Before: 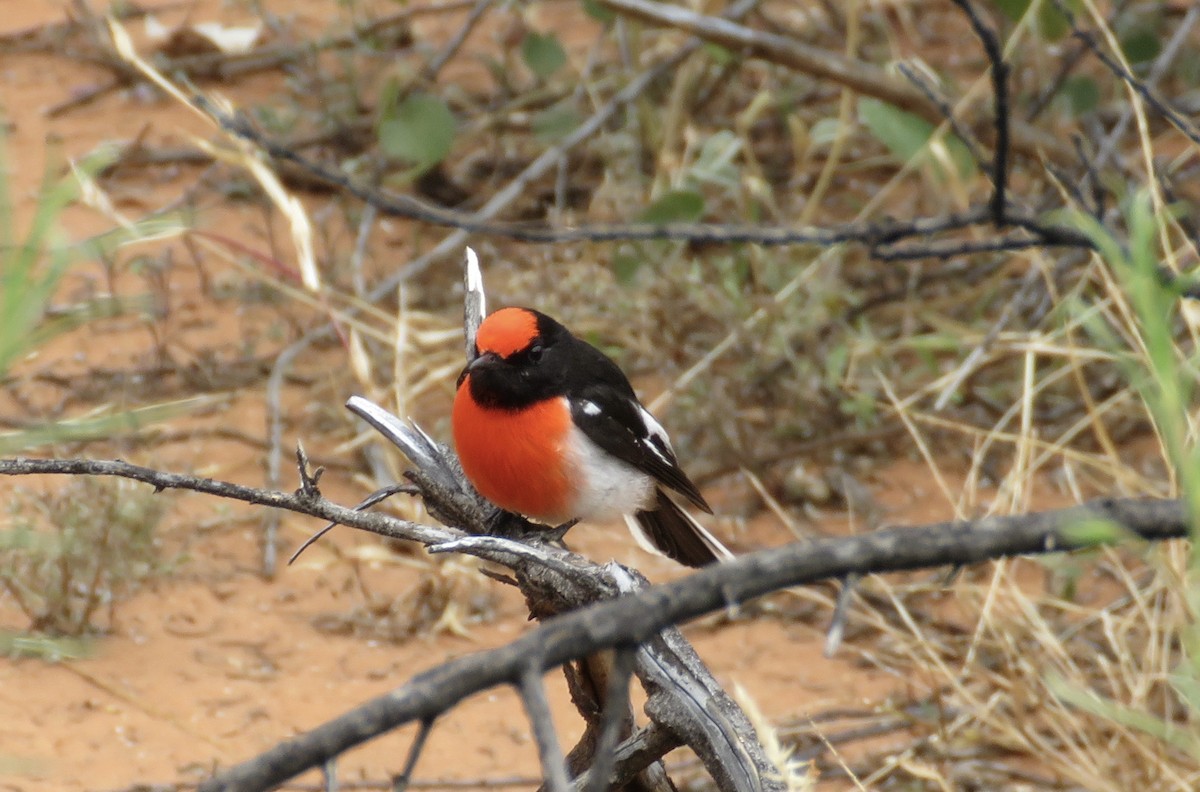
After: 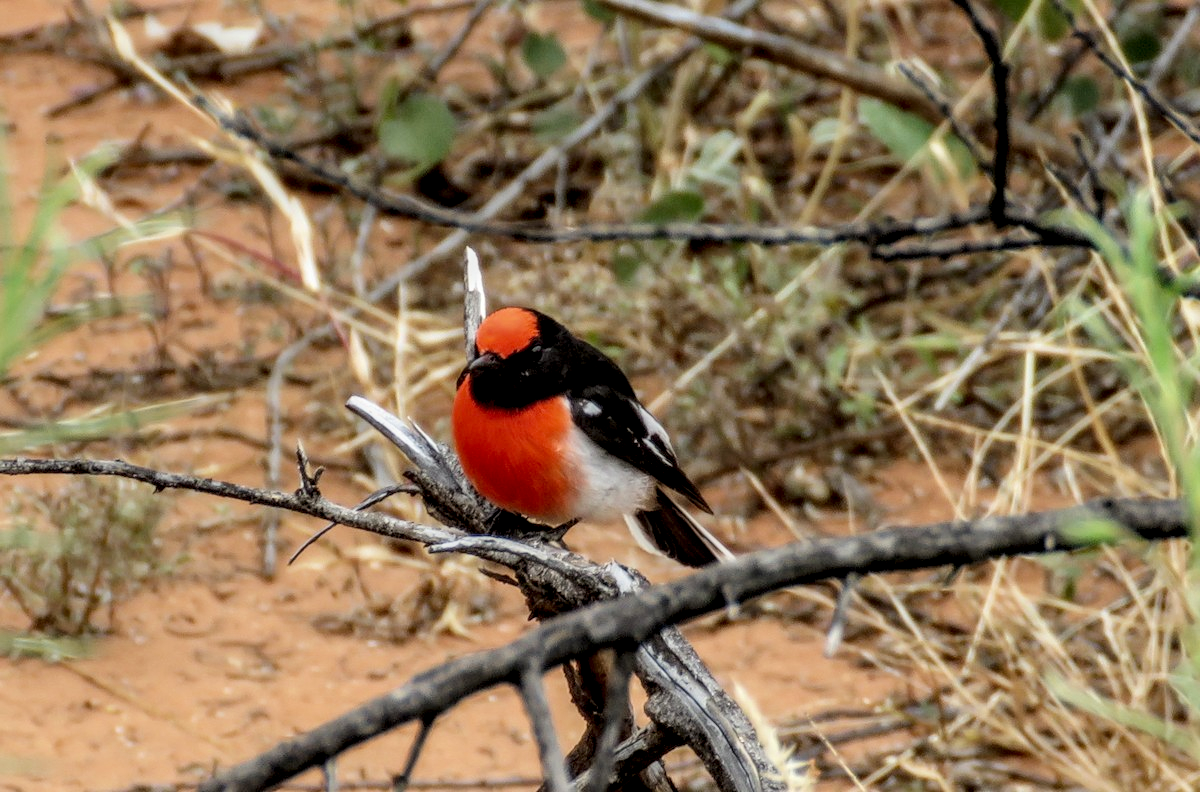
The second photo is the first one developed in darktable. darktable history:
local contrast: highlights 0%, shadows 0%, detail 182%
filmic rgb: black relative exposure -7.65 EV, white relative exposure 4.56 EV, hardness 3.61, color science v6 (2022)
